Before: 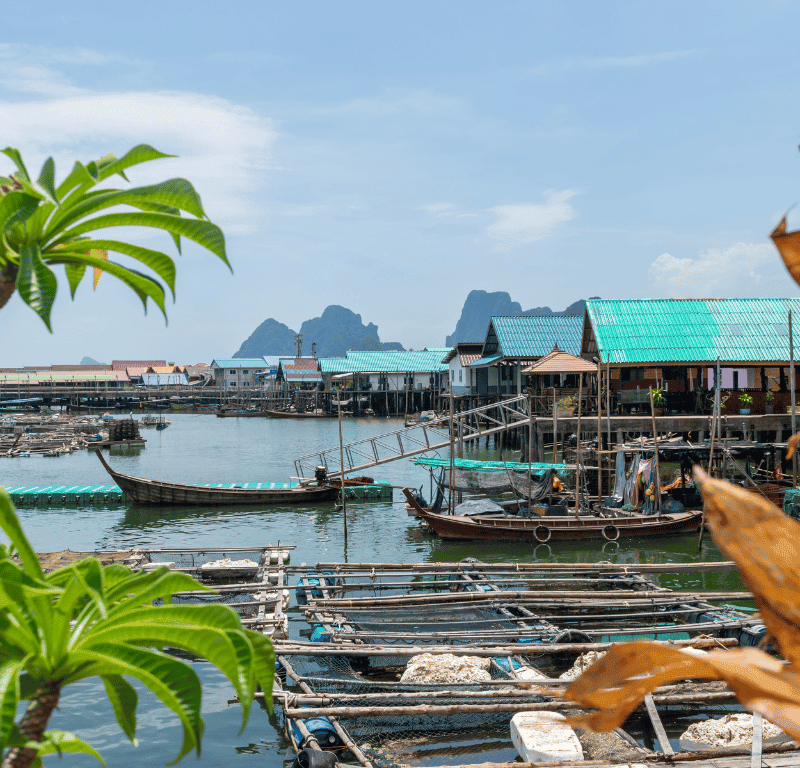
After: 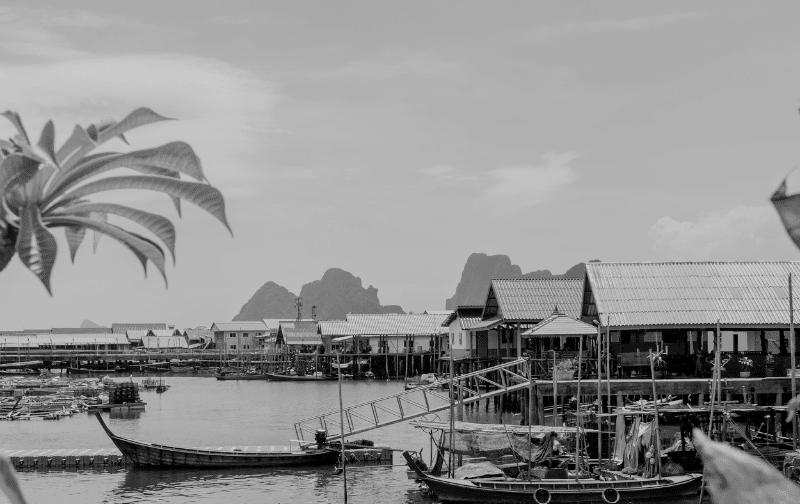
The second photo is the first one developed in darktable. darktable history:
filmic rgb: black relative exposure -7.65 EV, white relative exposure 4.56 EV, hardness 3.61, color science v6 (2022)
crop and rotate: top 4.848%, bottom 29.503%
monochrome: on, module defaults
